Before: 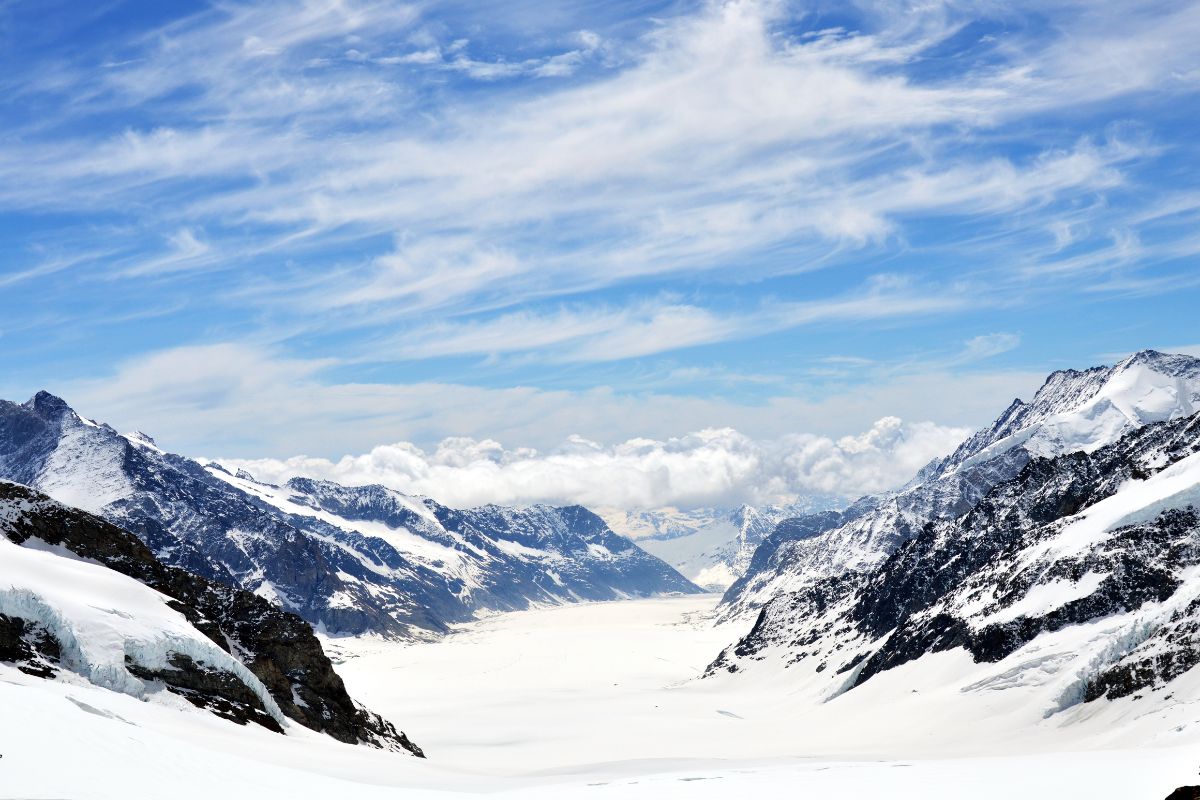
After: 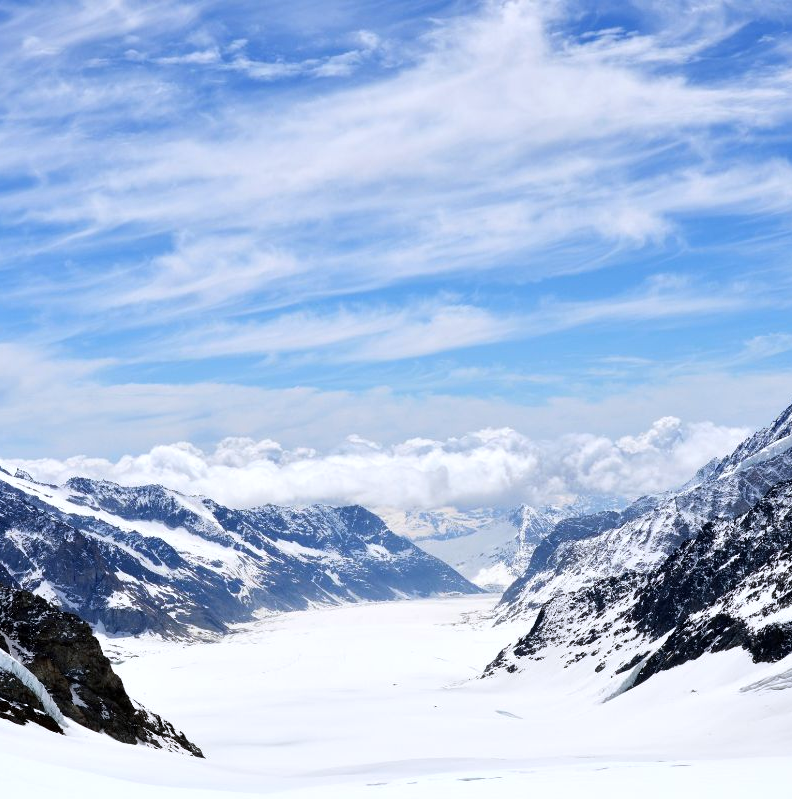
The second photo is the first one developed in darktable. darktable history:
crop and rotate: left 18.442%, right 15.508%
white balance: red 0.984, blue 1.059
